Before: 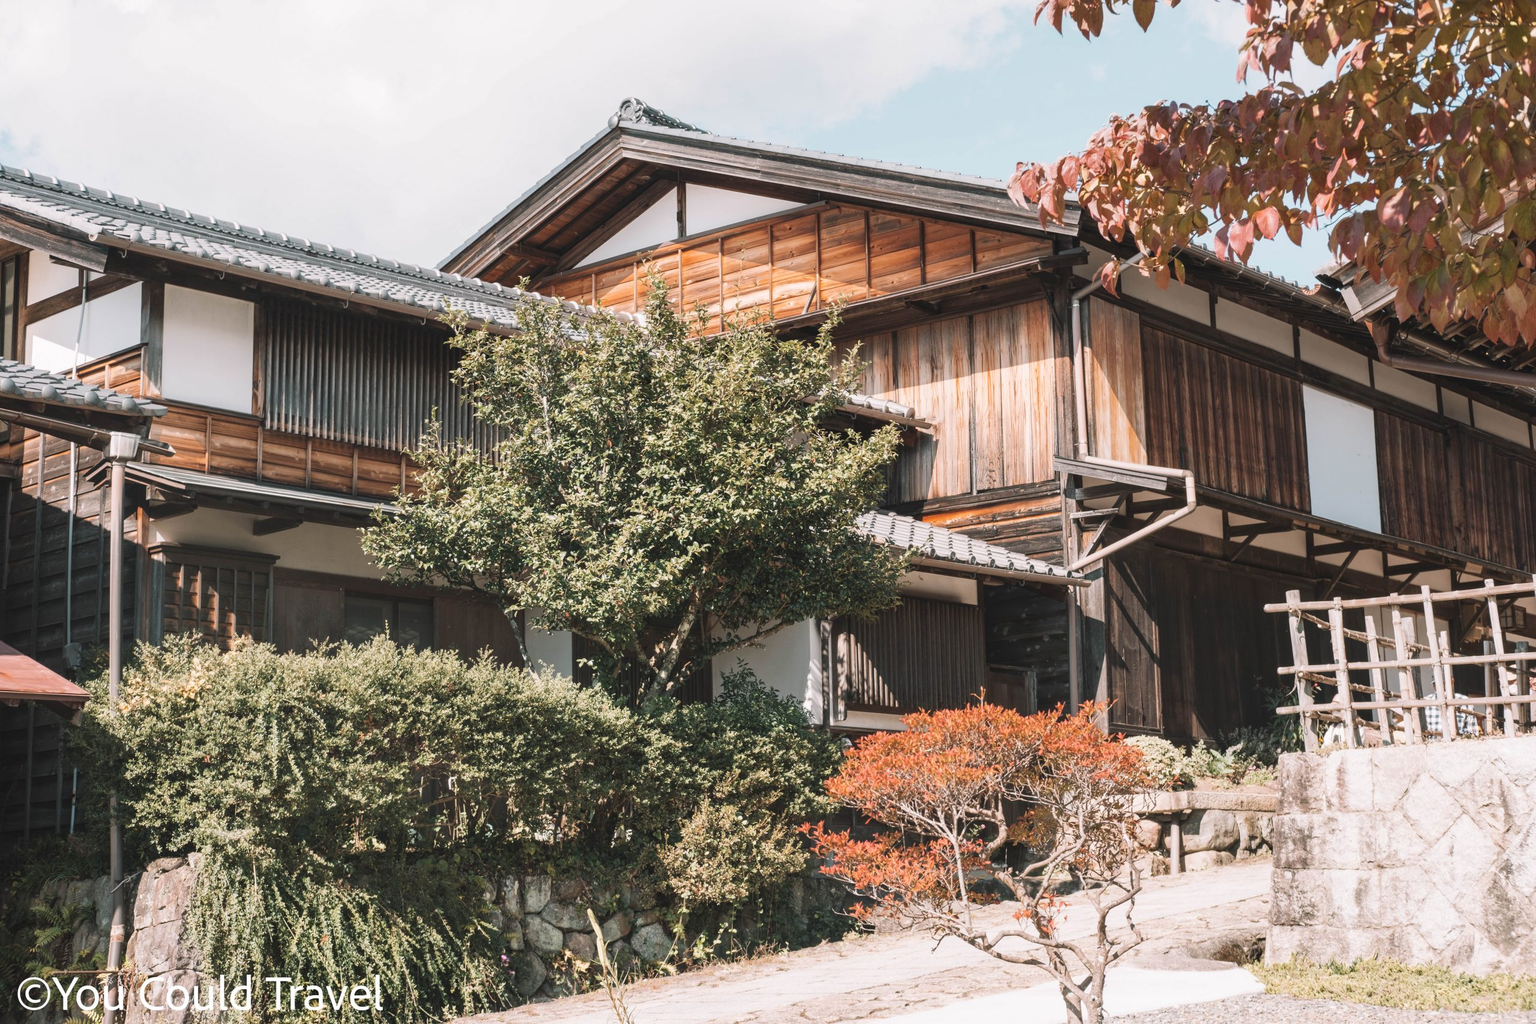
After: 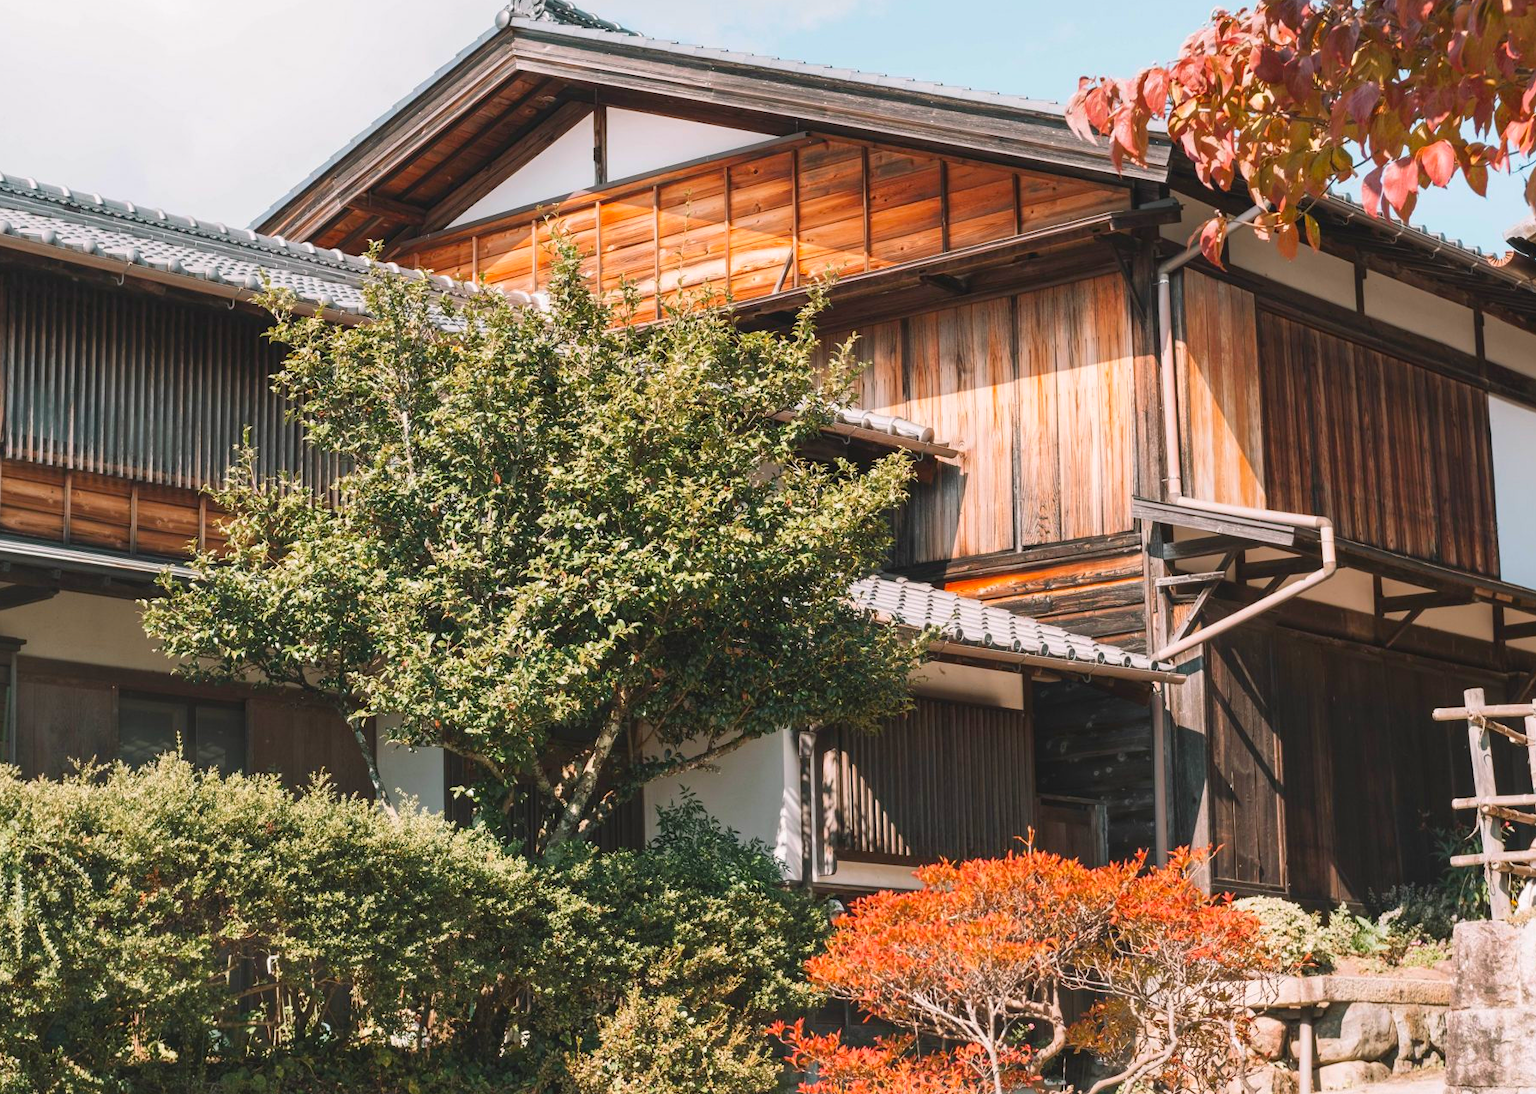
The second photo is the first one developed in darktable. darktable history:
crop and rotate: left 17.046%, top 10.659%, right 12.989%, bottom 14.553%
contrast brightness saturation: saturation 0.5
